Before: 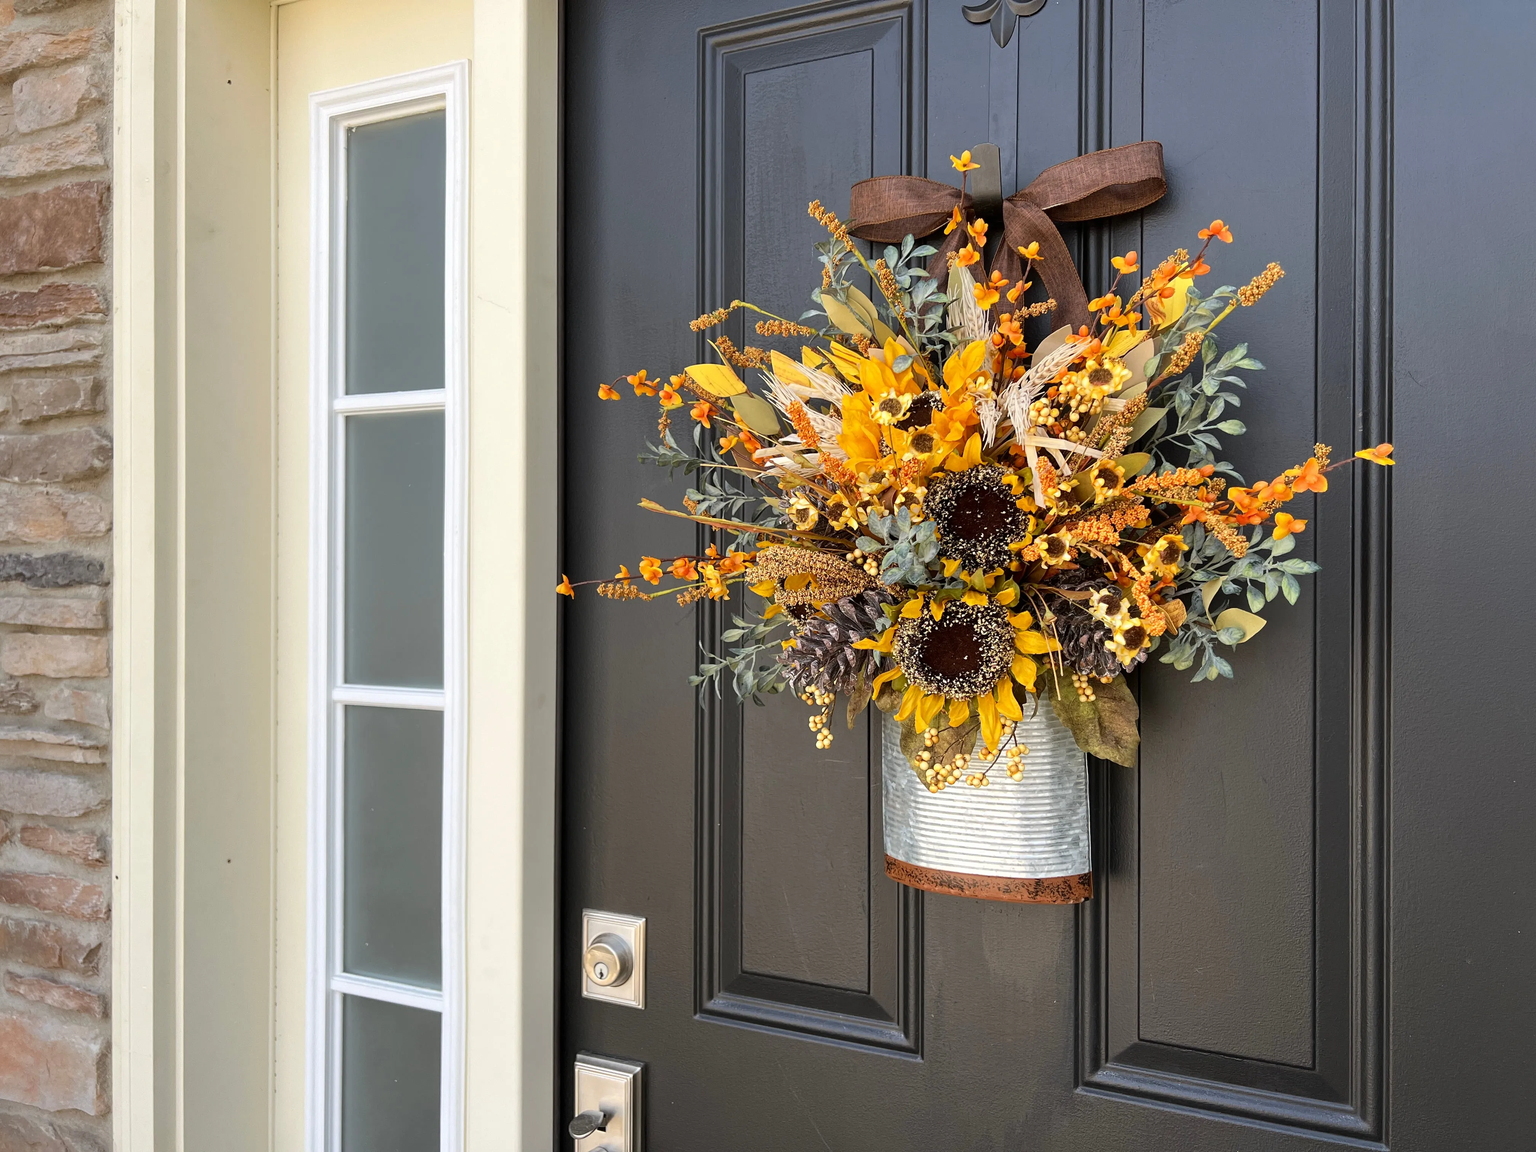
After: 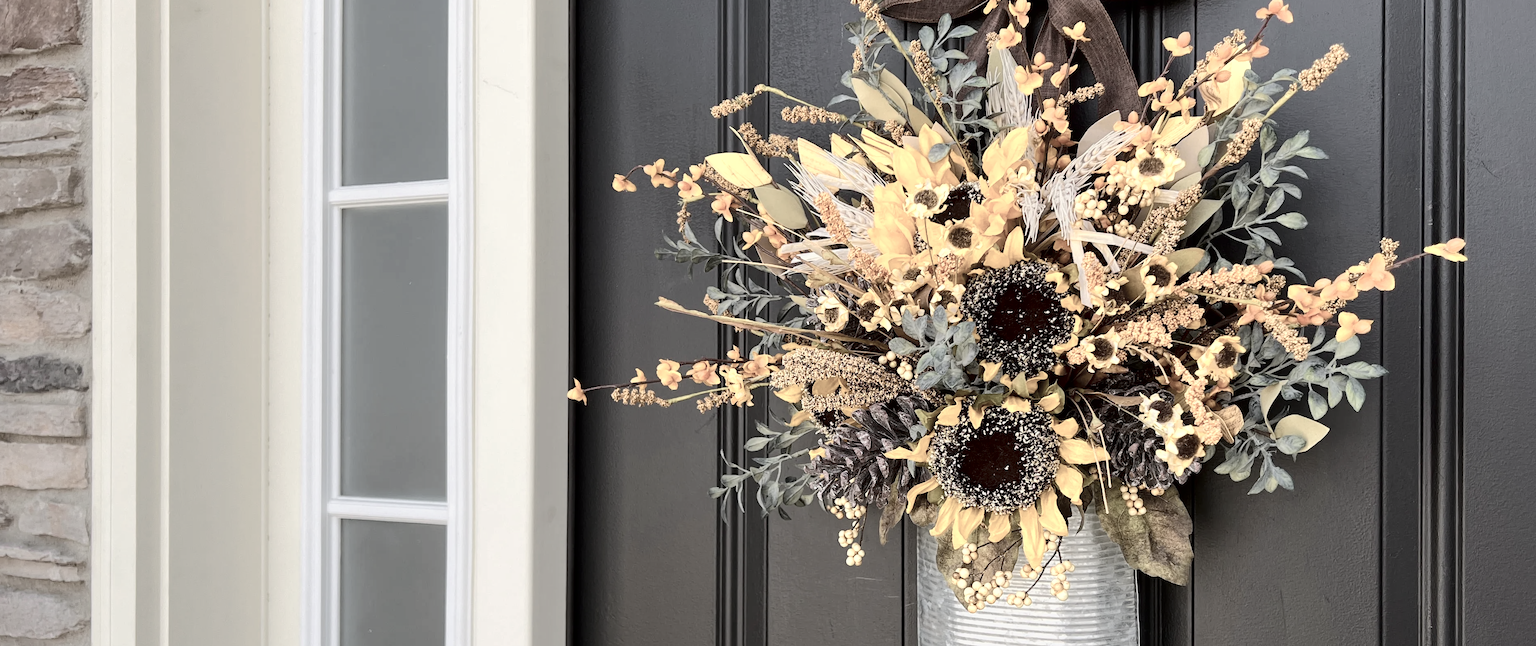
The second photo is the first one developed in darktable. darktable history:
color zones: curves: ch0 [(0, 0.6) (0.129, 0.585) (0.193, 0.596) (0.429, 0.5) (0.571, 0.5) (0.714, 0.5) (0.857, 0.5) (1, 0.6)]; ch1 [(0, 0.453) (0.112, 0.245) (0.213, 0.252) (0.429, 0.233) (0.571, 0.231) (0.683, 0.242) (0.857, 0.296) (1, 0.453)]
crop: left 1.798%, top 19.268%, right 4.96%, bottom 28.385%
tone curve: curves: ch0 [(0, 0) (0.052, 0.018) (0.236, 0.207) (0.41, 0.417) (0.485, 0.518) (0.54, 0.584) (0.625, 0.666) (0.845, 0.828) (0.994, 0.964)]; ch1 [(0, 0.055) (0.15, 0.117) (0.317, 0.34) (0.382, 0.408) (0.434, 0.441) (0.472, 0.479) (0.498, 0.501) (0.557, 0.558) (0.616, 0.59) (0.739, 0.7) (0.873, 0.857) (1, 0.928)]; ch2 [(0, 0) (0.352, 0.403) (0.447, 0.466) (0.482, 0.482) (0.528, 0.526) (0.586, 0.577) (0.618, 0.621) (0.785, 0.747) (1, 1)], color space Lab, independent channels, preserve colors none
